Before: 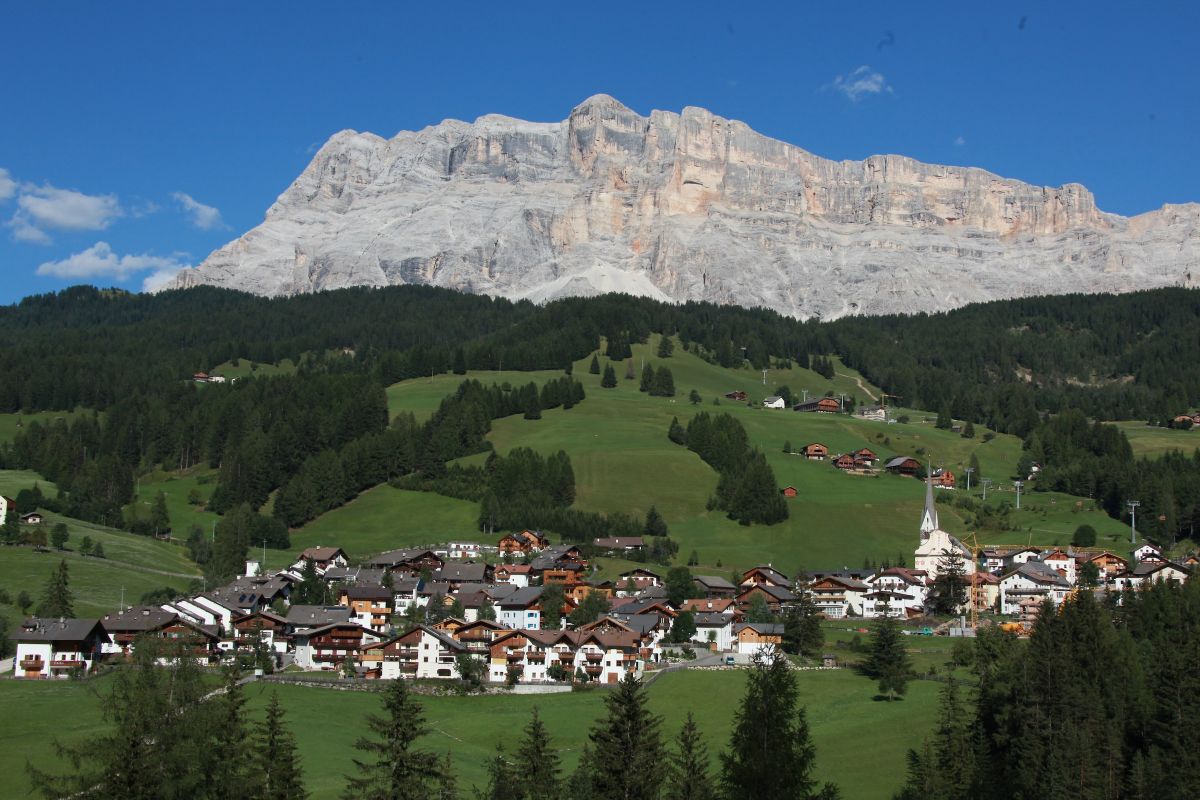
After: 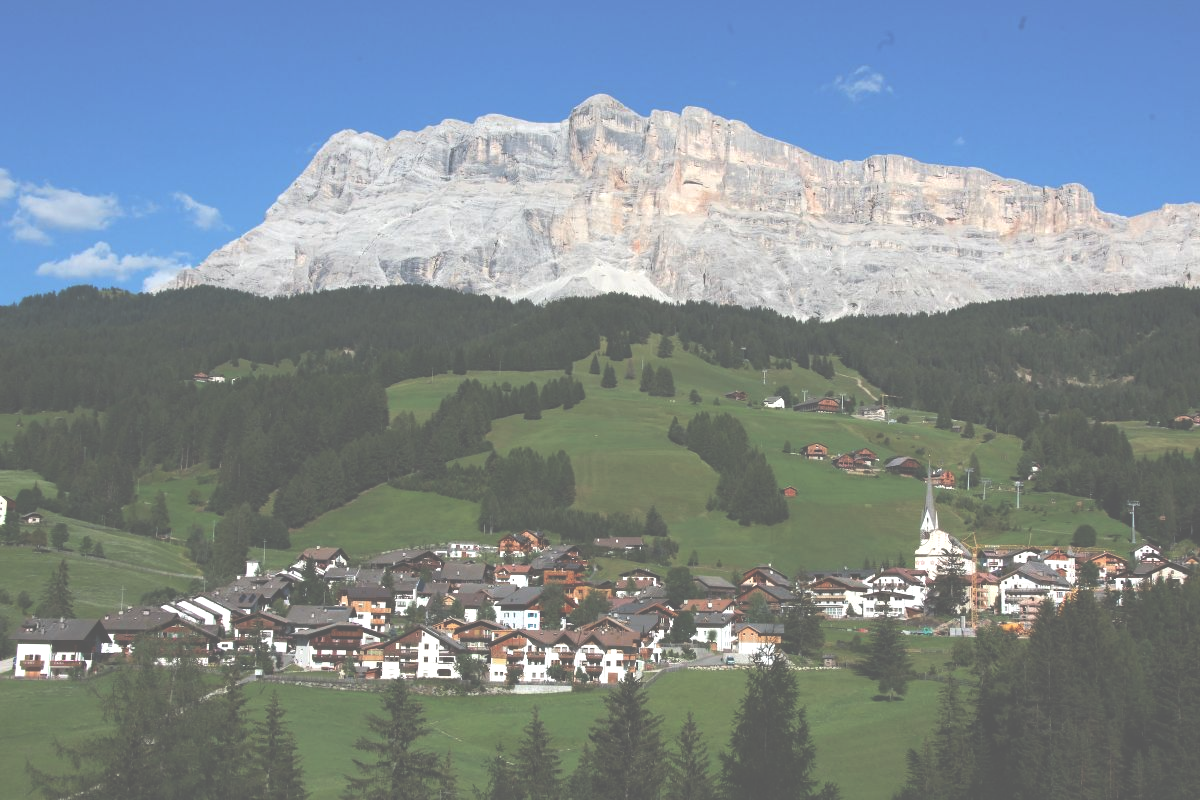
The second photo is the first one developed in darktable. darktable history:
exposure: black level correction -0.071, exposure 0.502 EV, compensate highlight preservation false
